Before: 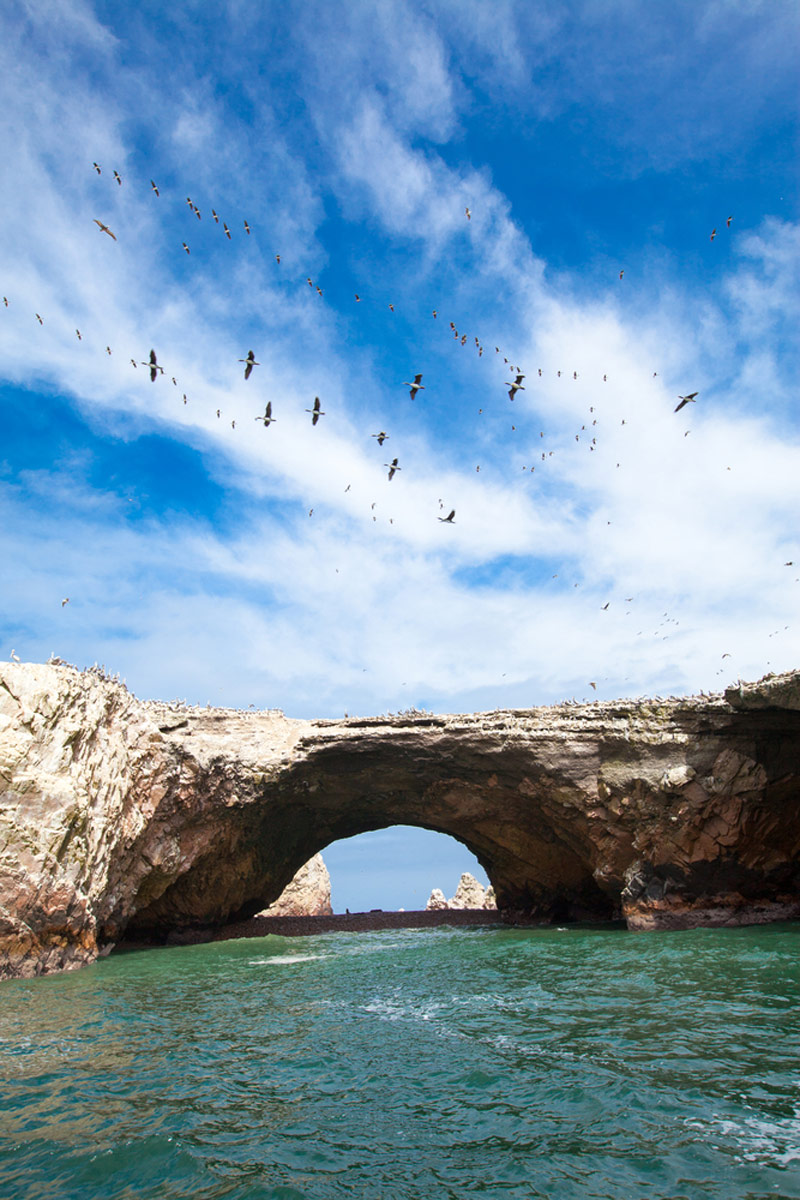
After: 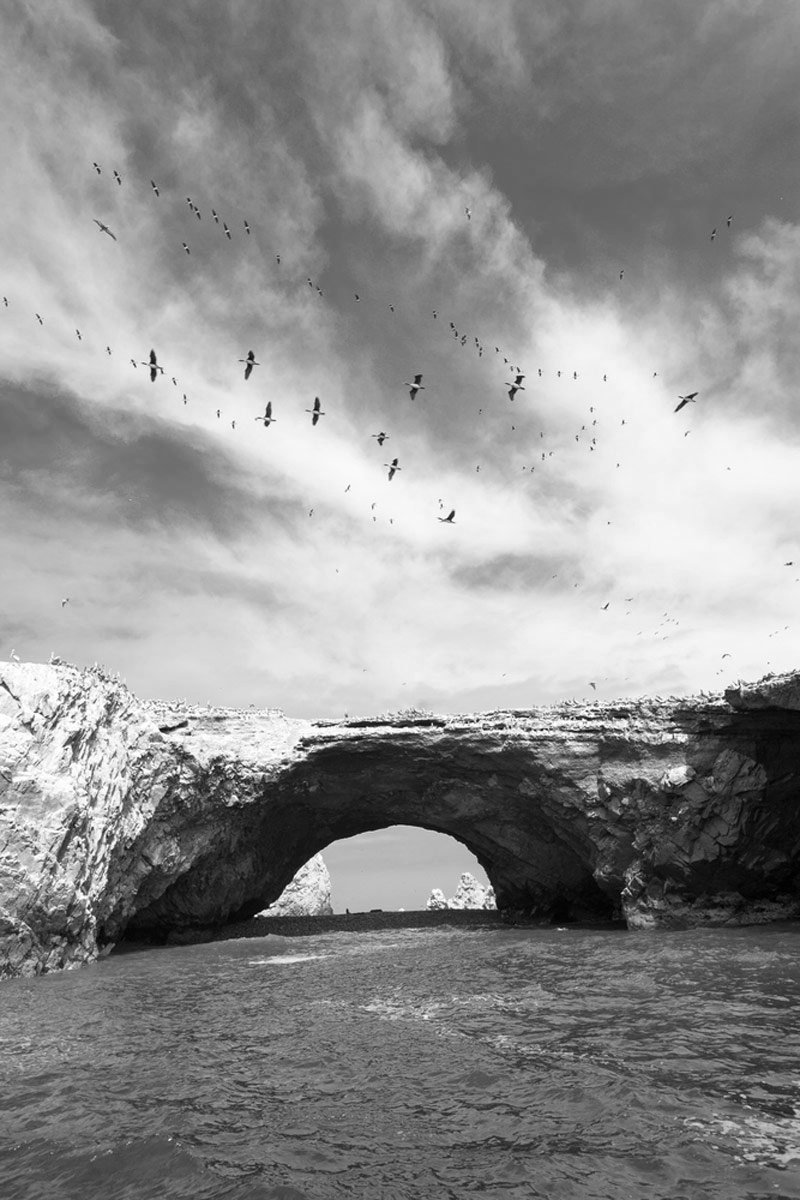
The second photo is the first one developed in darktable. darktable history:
contrast brightness saturation: contrast 0.04, saturation 0.16
monochrome: on, module defaults
